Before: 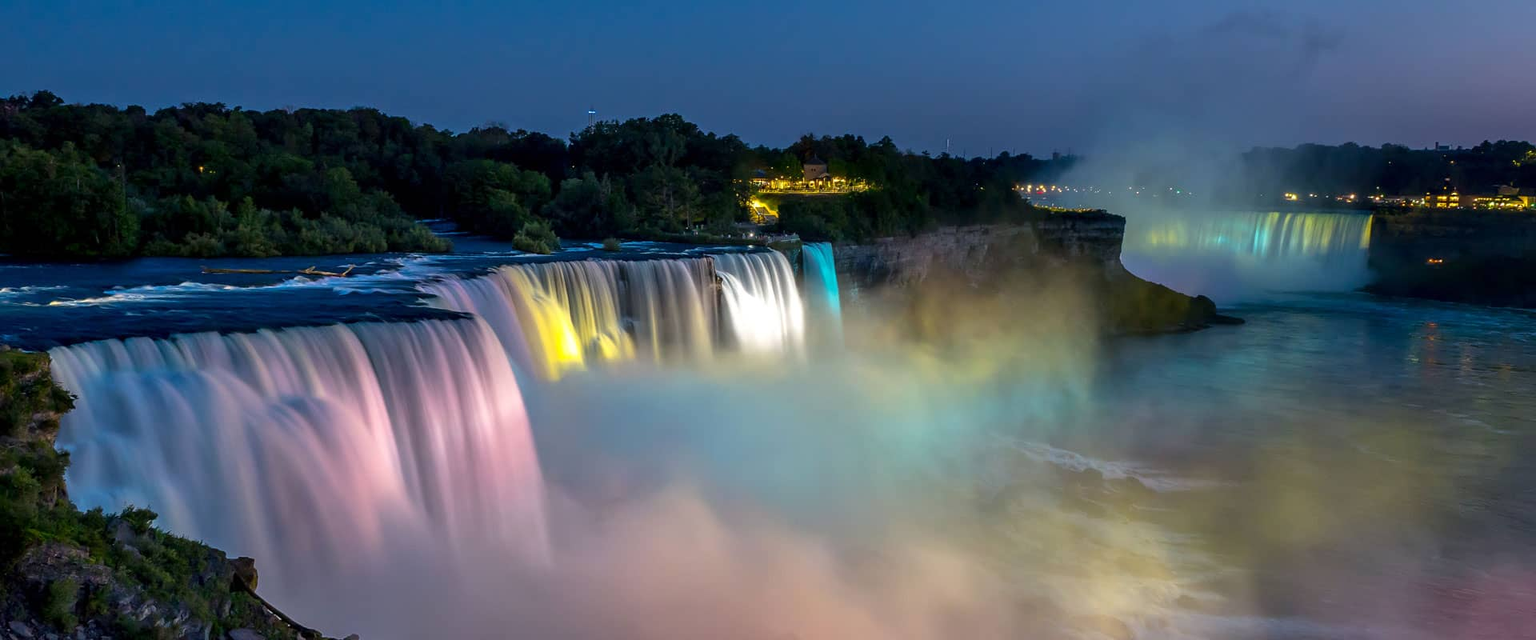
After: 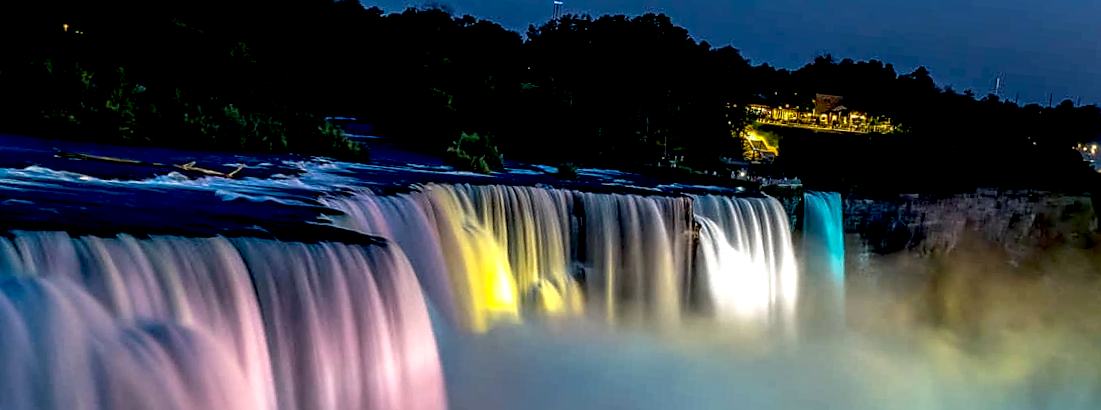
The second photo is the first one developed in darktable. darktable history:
crop and rotate: angle -5.42°, left 2.118%, top 6.916%, right 27.728%, bottom 30.317%
exposure: black level correction 0.027, exposure -0.074 EV, compensate highlight preservation false
local contrast: detail 150%
sharpen: radius 1.839, amount 0.392, threshold 1.513
